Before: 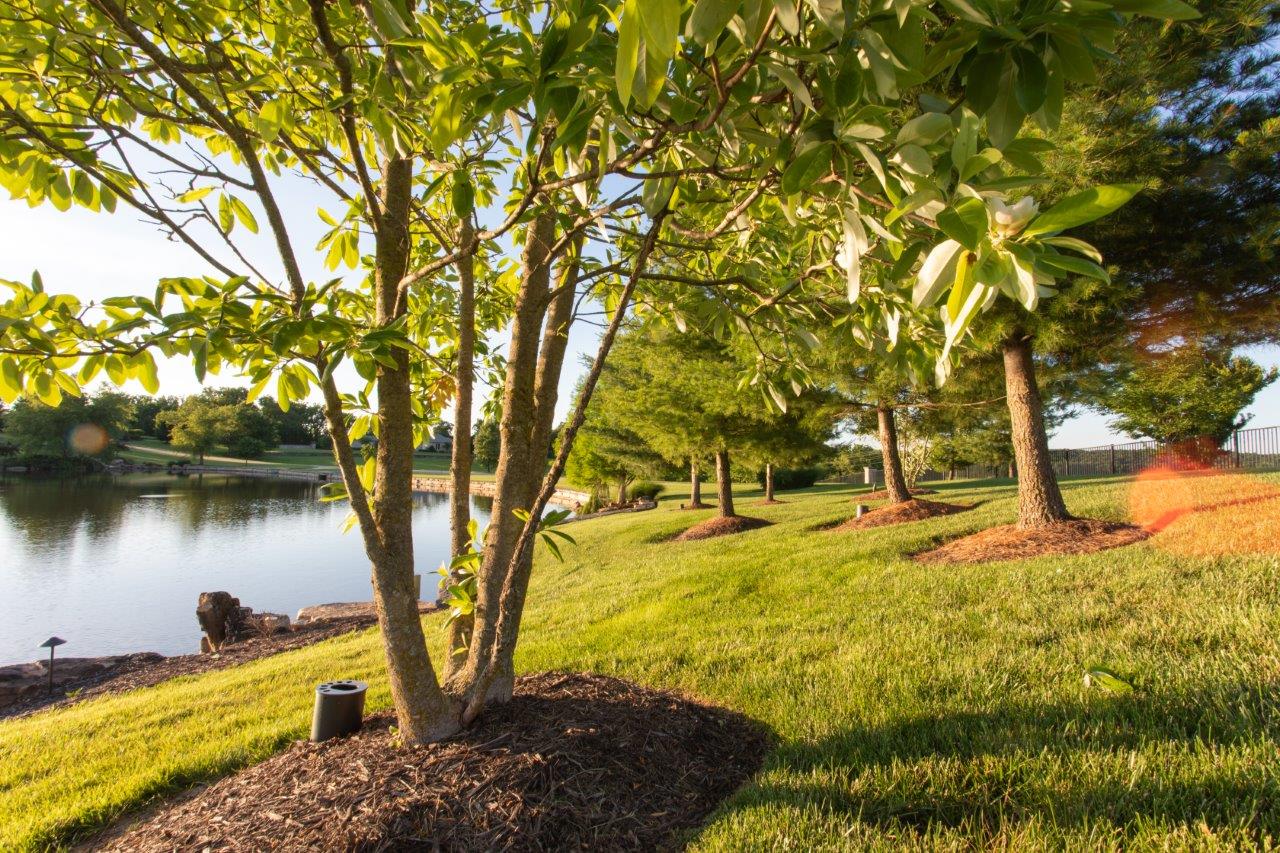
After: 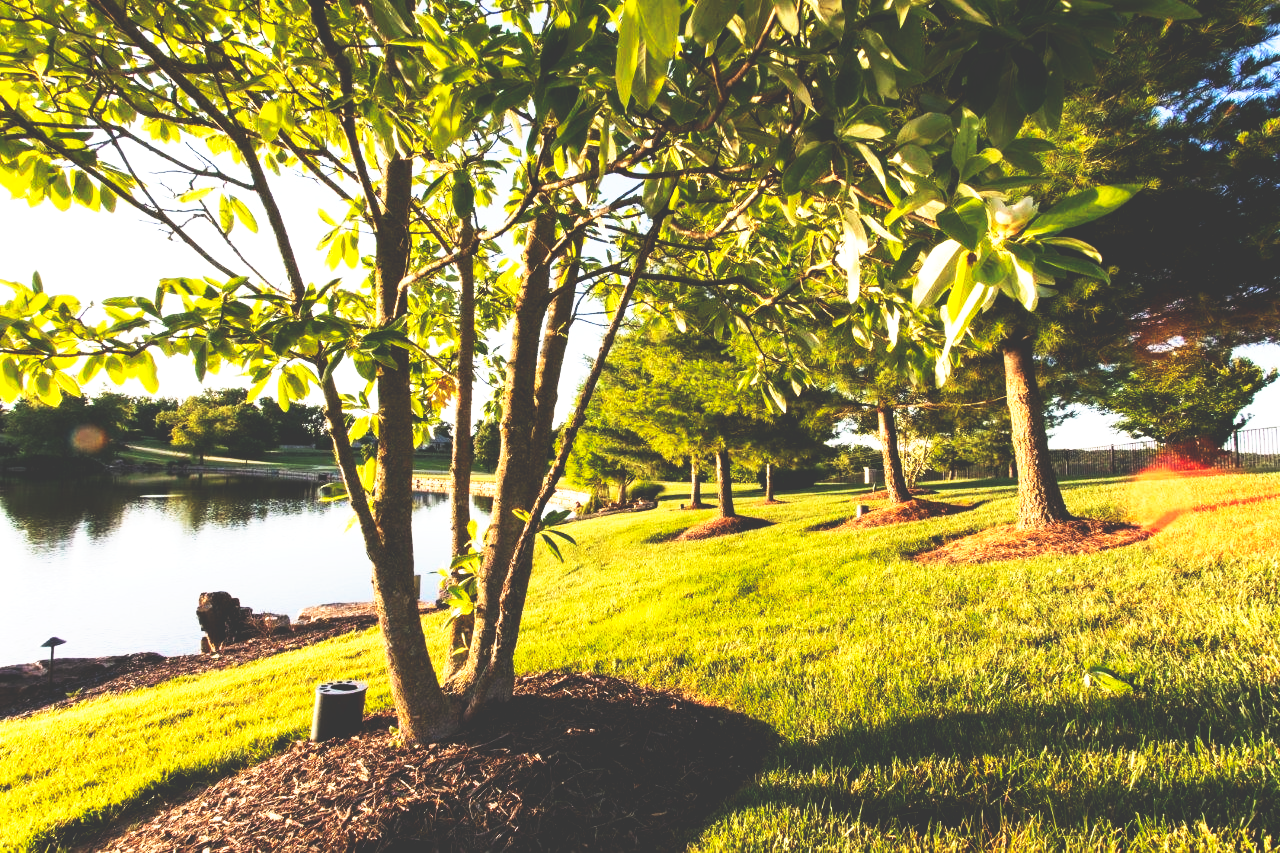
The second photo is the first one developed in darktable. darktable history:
tone equalizer: -8 EV -0.417 EV, -7 EV -0.389 EV, -6 EV -0.333 EV, -5 EV -0.222 EV, -3 EV 0.222 EV, -2 EV 0.333 EV, -1 EV 0.389 EV, +0 EV 0.417 EV, edges refinement/feathering 500, mask exposure compensation -1.57 EV, preserve details no
base curve: curves: ch0 [(0, 0.036) (0.007, 0.037) (0.604, 0.887) (1, 1)], preserve colors none
exposure: black level correction 0.011, compensate highlight preservation false
